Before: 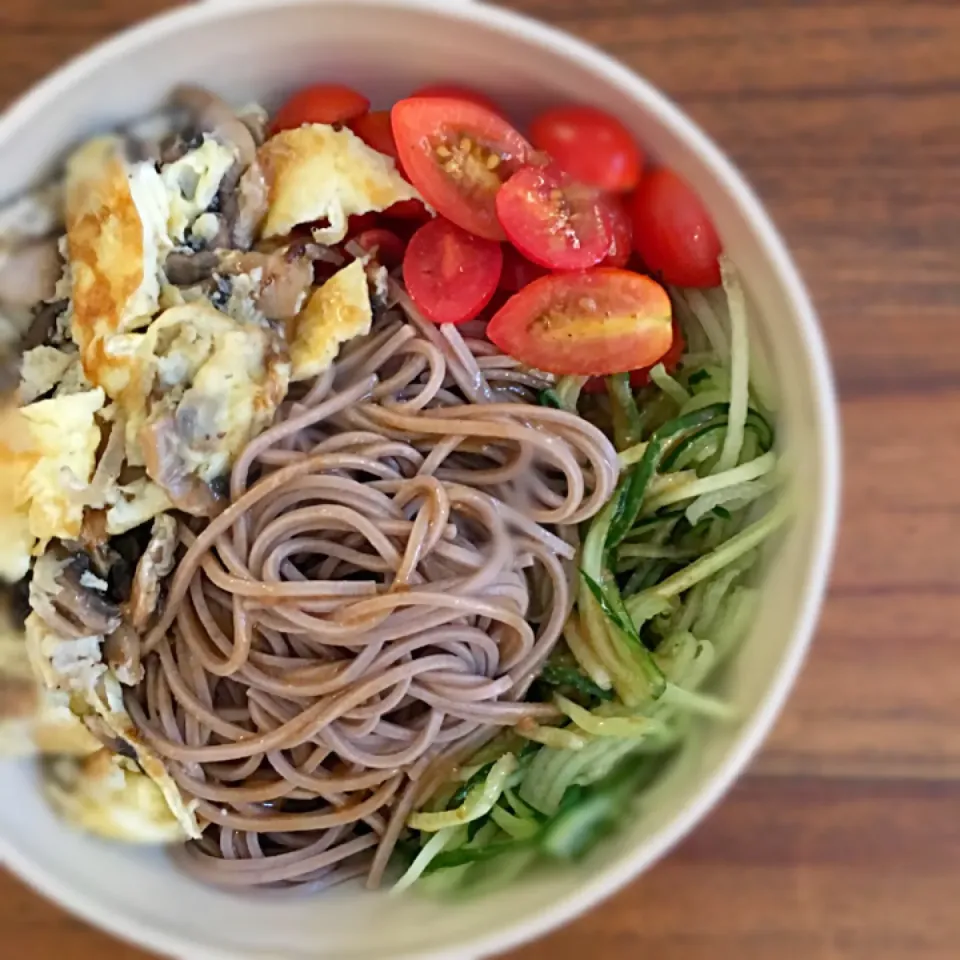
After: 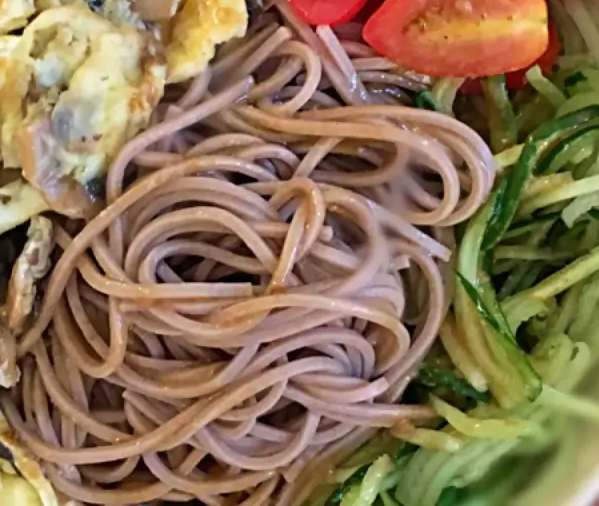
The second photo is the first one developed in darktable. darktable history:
crop: left 12.931%, top 31.133%, right 24.588%, bottom 16.057%
velvia: on, module defaults
